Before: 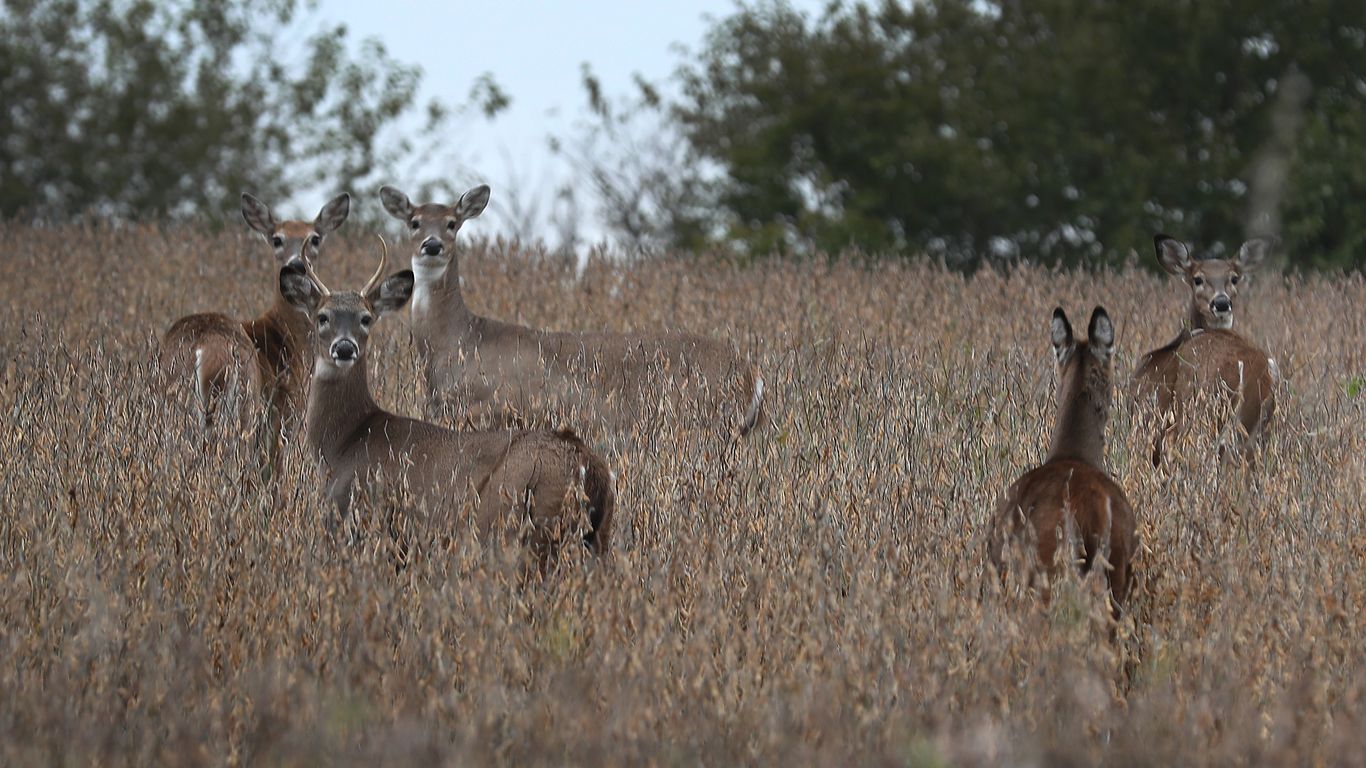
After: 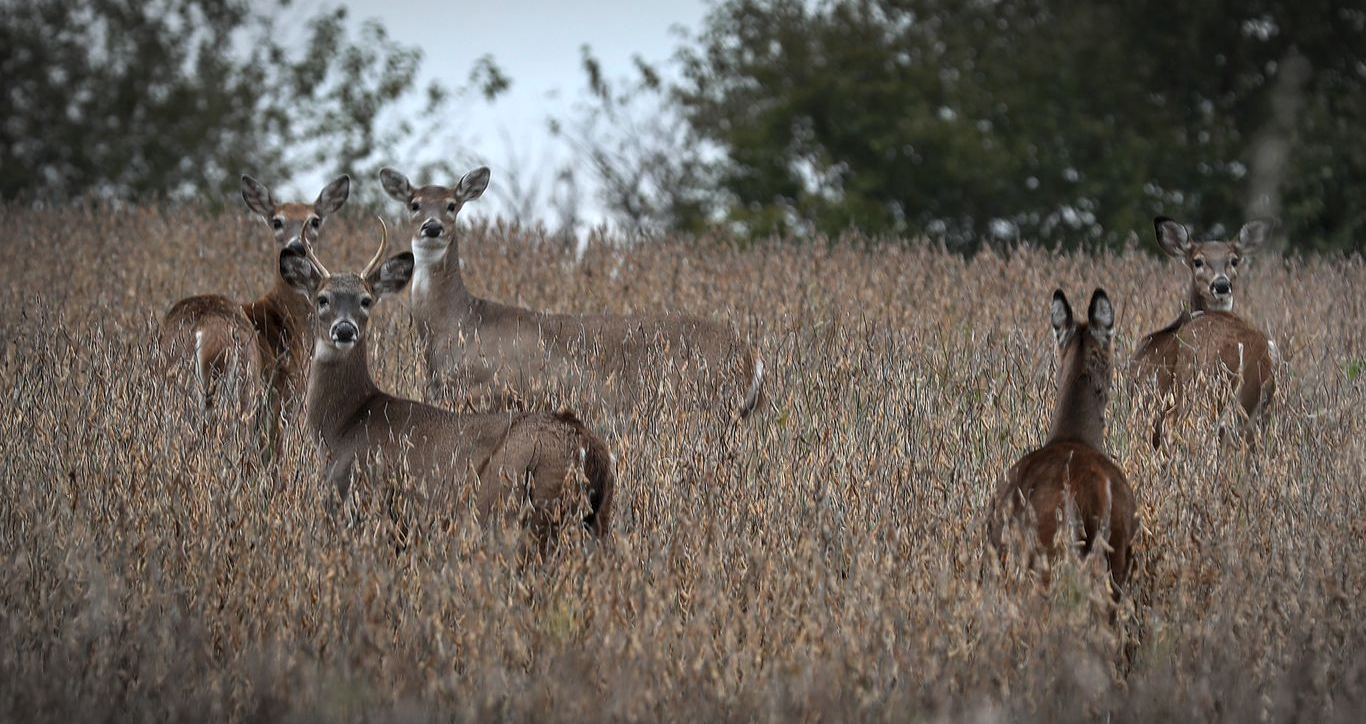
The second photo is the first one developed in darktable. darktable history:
crop and rotate: top 2.389%, bottom 3.232%
sharpen: radius 2.934, amount 0.877, threshold 47.355
vignetting: automatic ratio true
local contrast: on, module defaults
